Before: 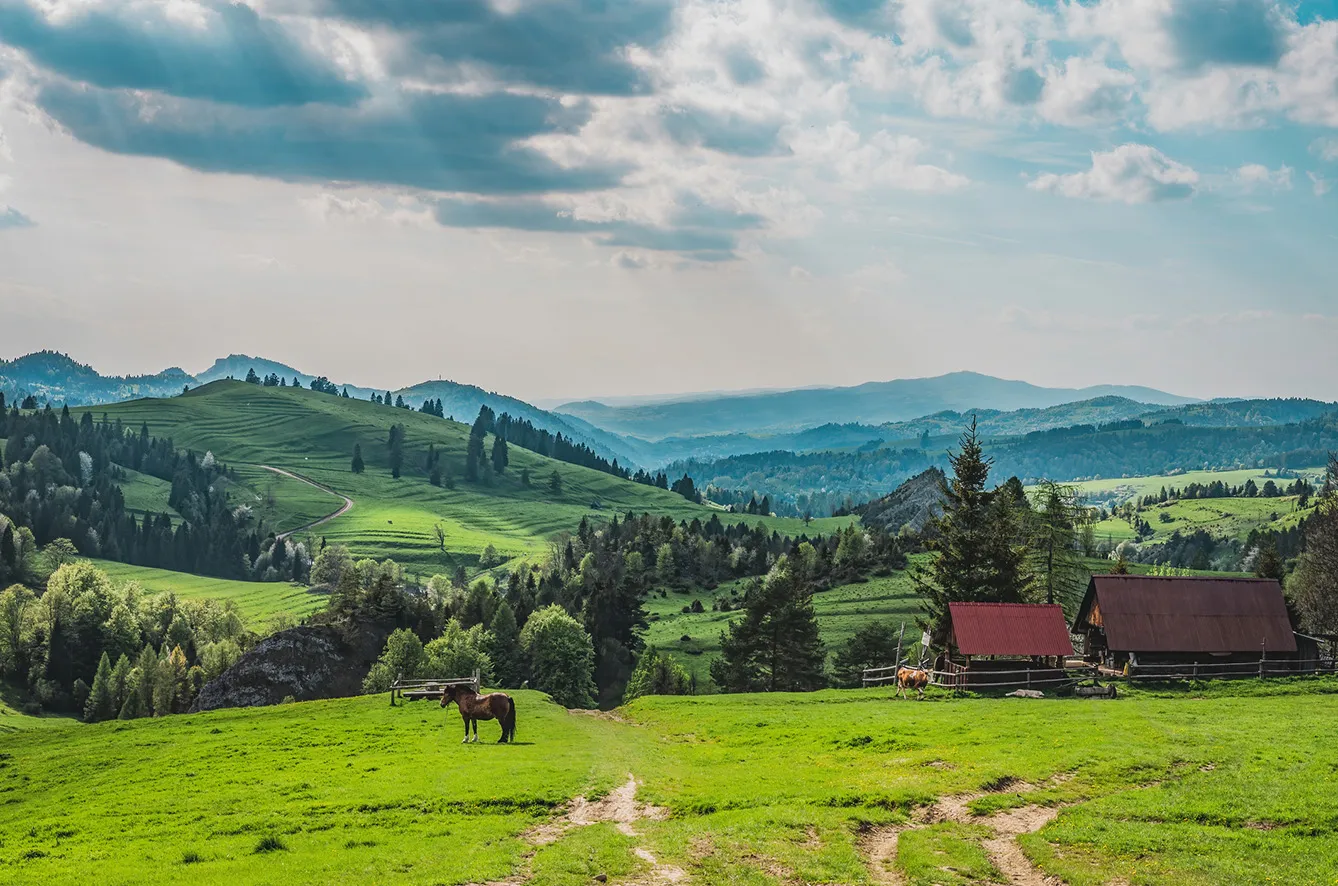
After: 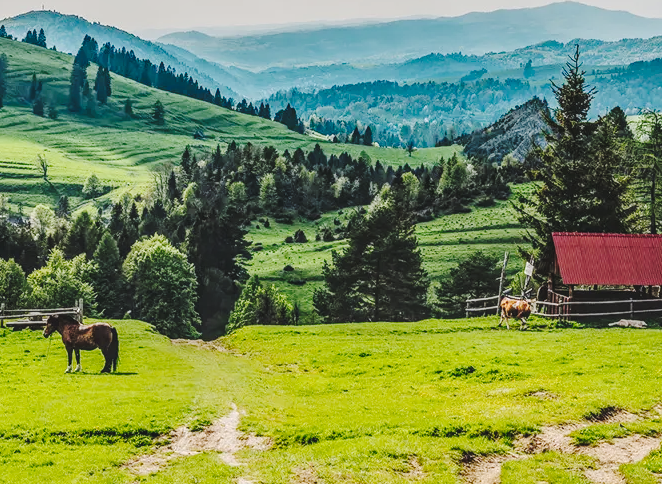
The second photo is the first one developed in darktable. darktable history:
tone curve: curves: ch0 [(0, 0) (0.003, 0.096) (0.011, 0.097) (0.025, 0.096) (0.044, 0.099) (0.069, 0.109) (0.1, 0.129) (0.136, 0.149) (0.177, 0.176) (0.224, 0.22) (0.277, 0.288) (0.335, 0.385) (0.399, 0.49) (0.468, 0.581) (0.543, 0.661) (0.623, 0.729) (0.709, 0.79) (0.801, 0.849) (0.898, 0.912) (1, 1)], preserve colors none
crop: left 29.672%, top 41.786%, right 20.851%, bottom 3.487%
local contrast: on, module defaults
